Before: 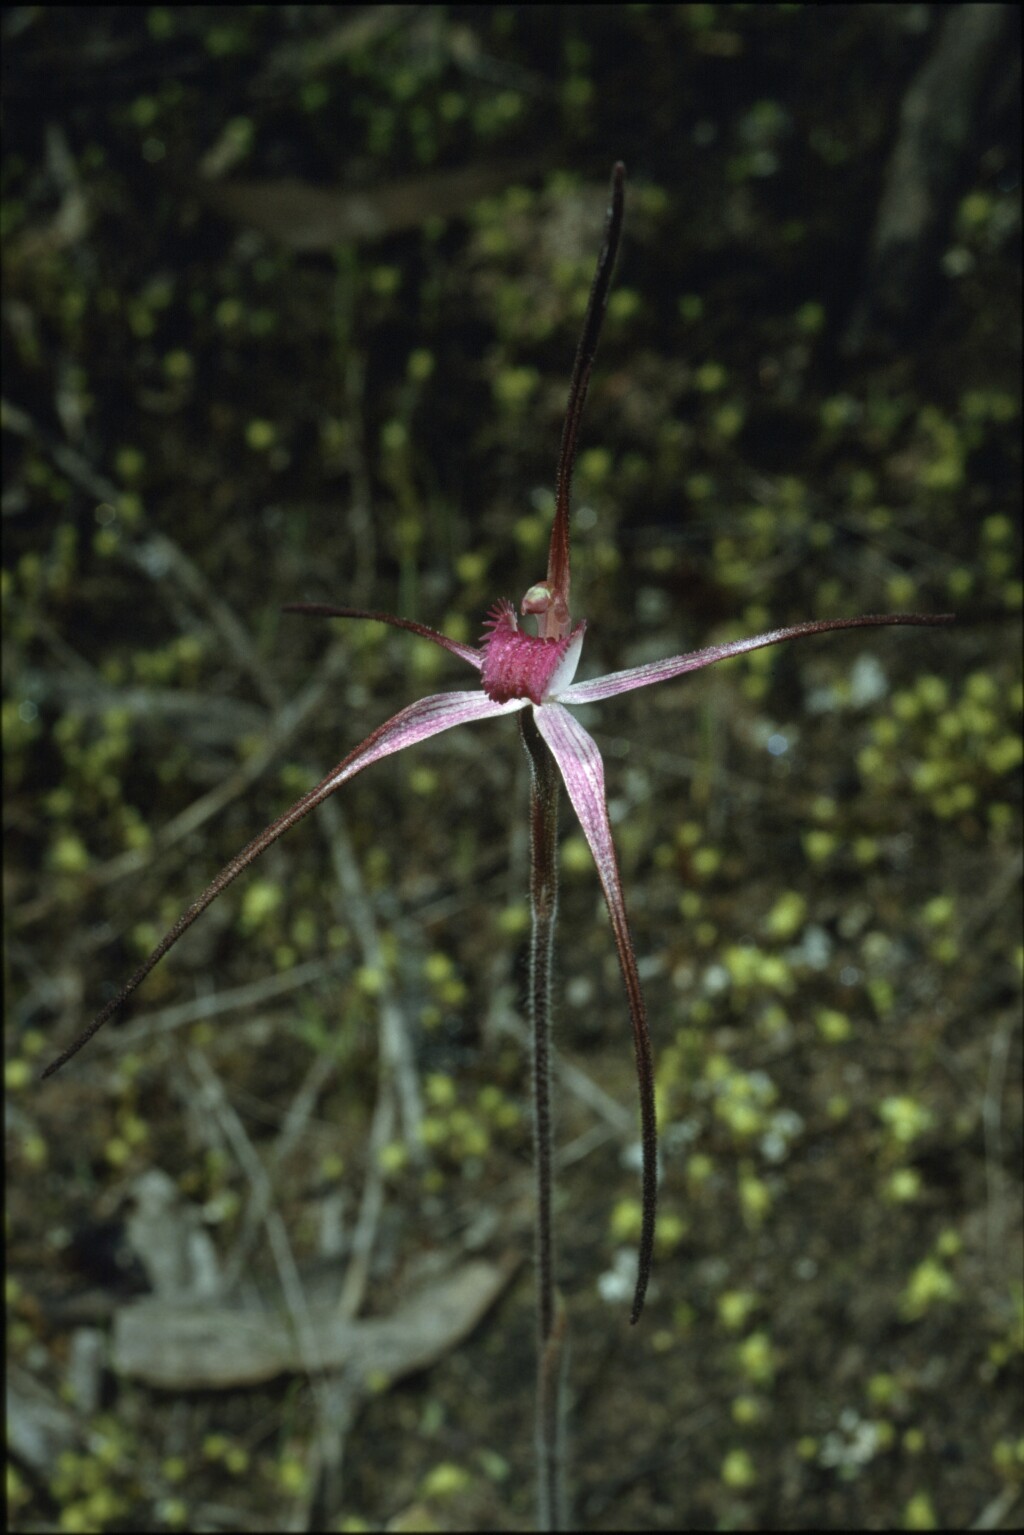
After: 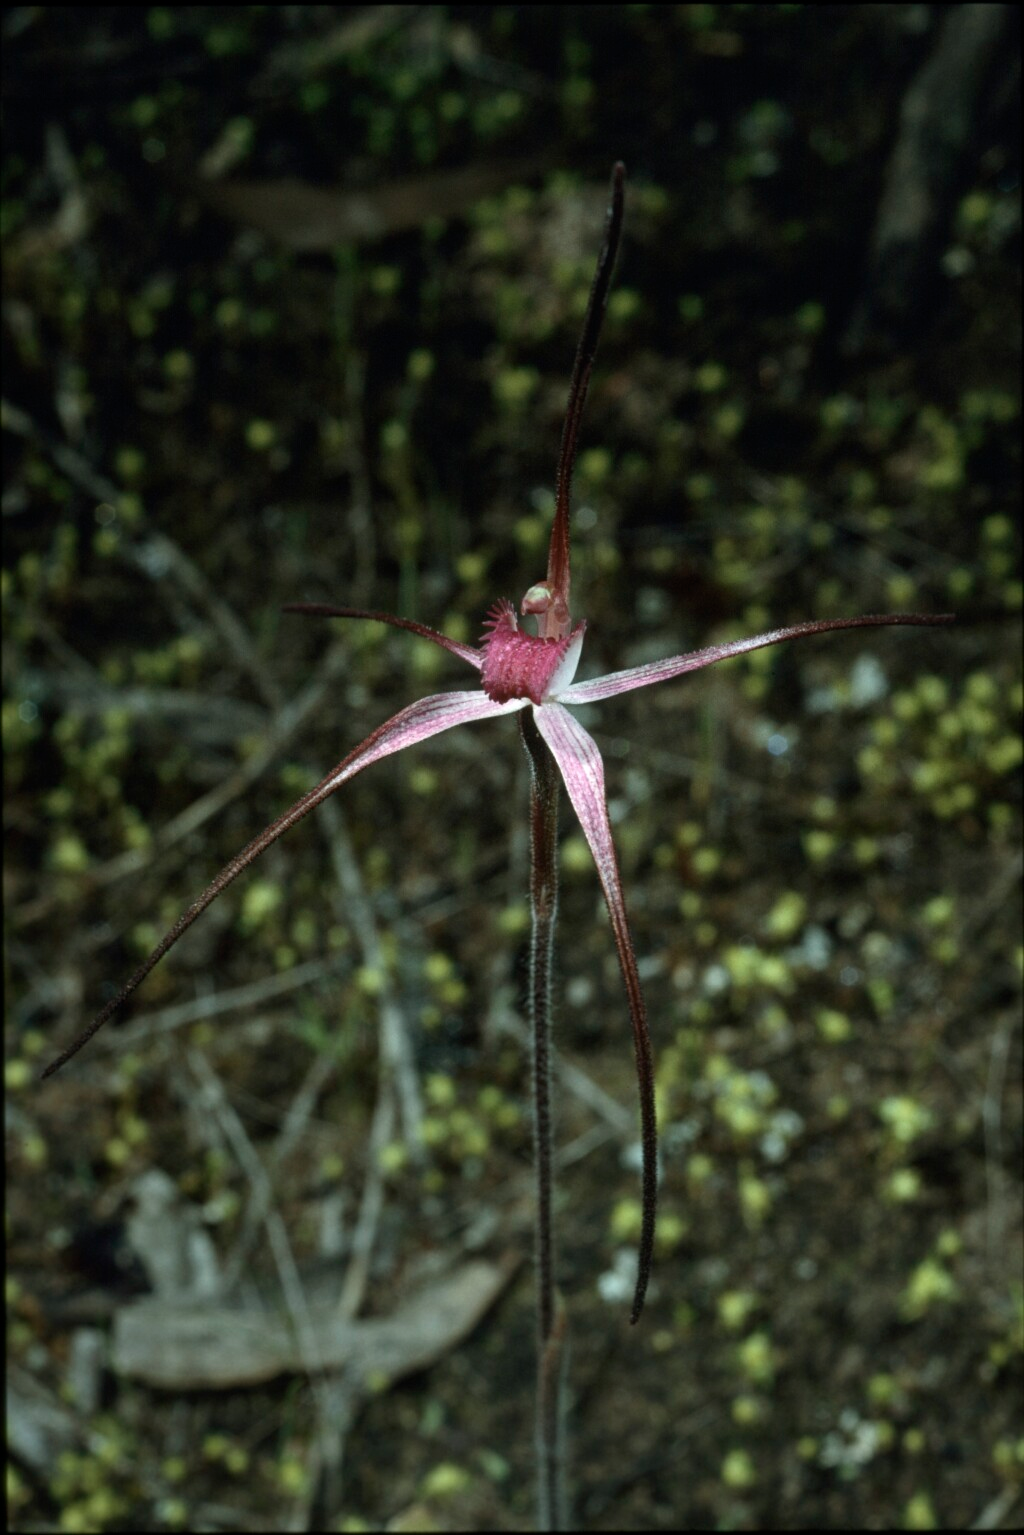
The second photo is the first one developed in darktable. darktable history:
contrast brightness saturation: contrast 0.107, saturation -0.163
